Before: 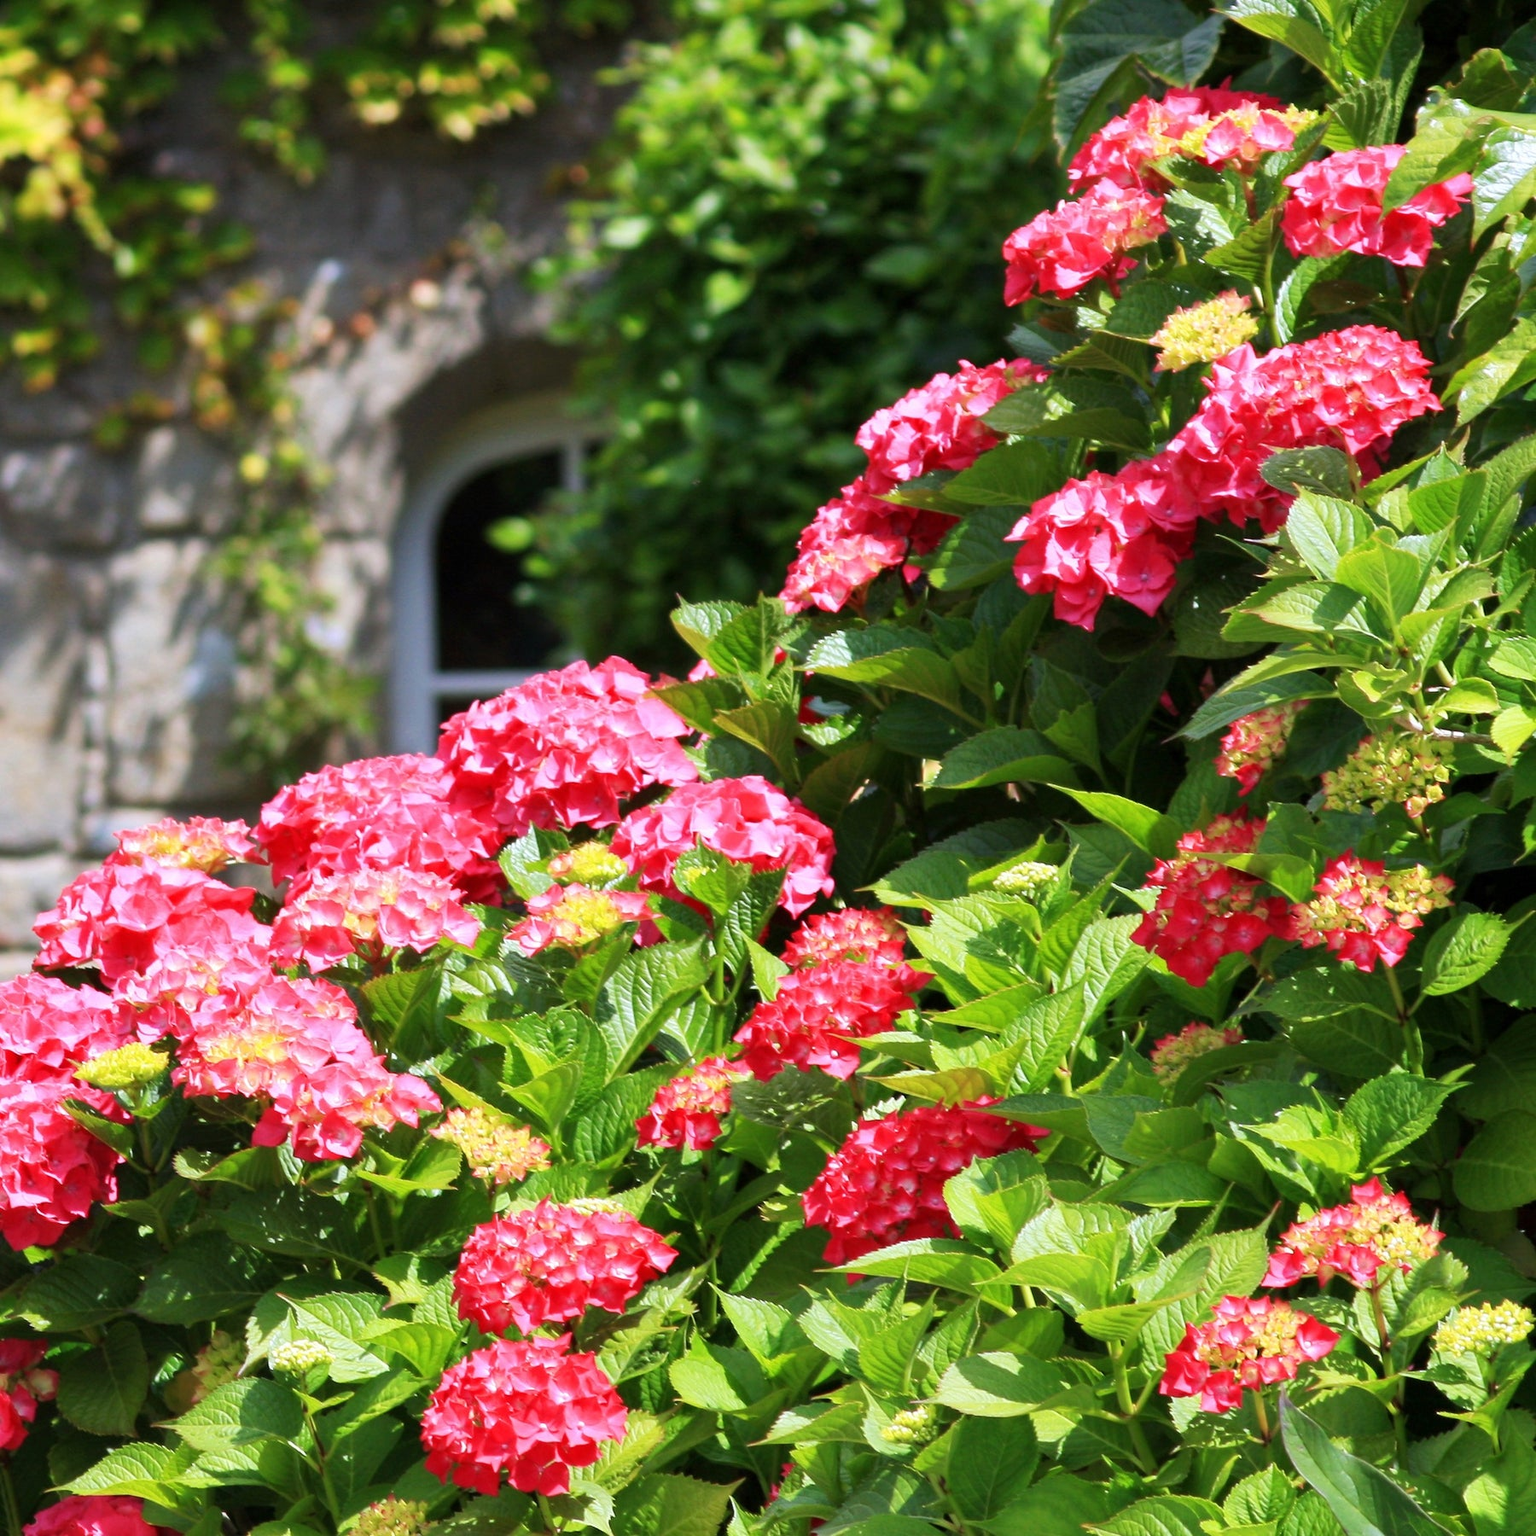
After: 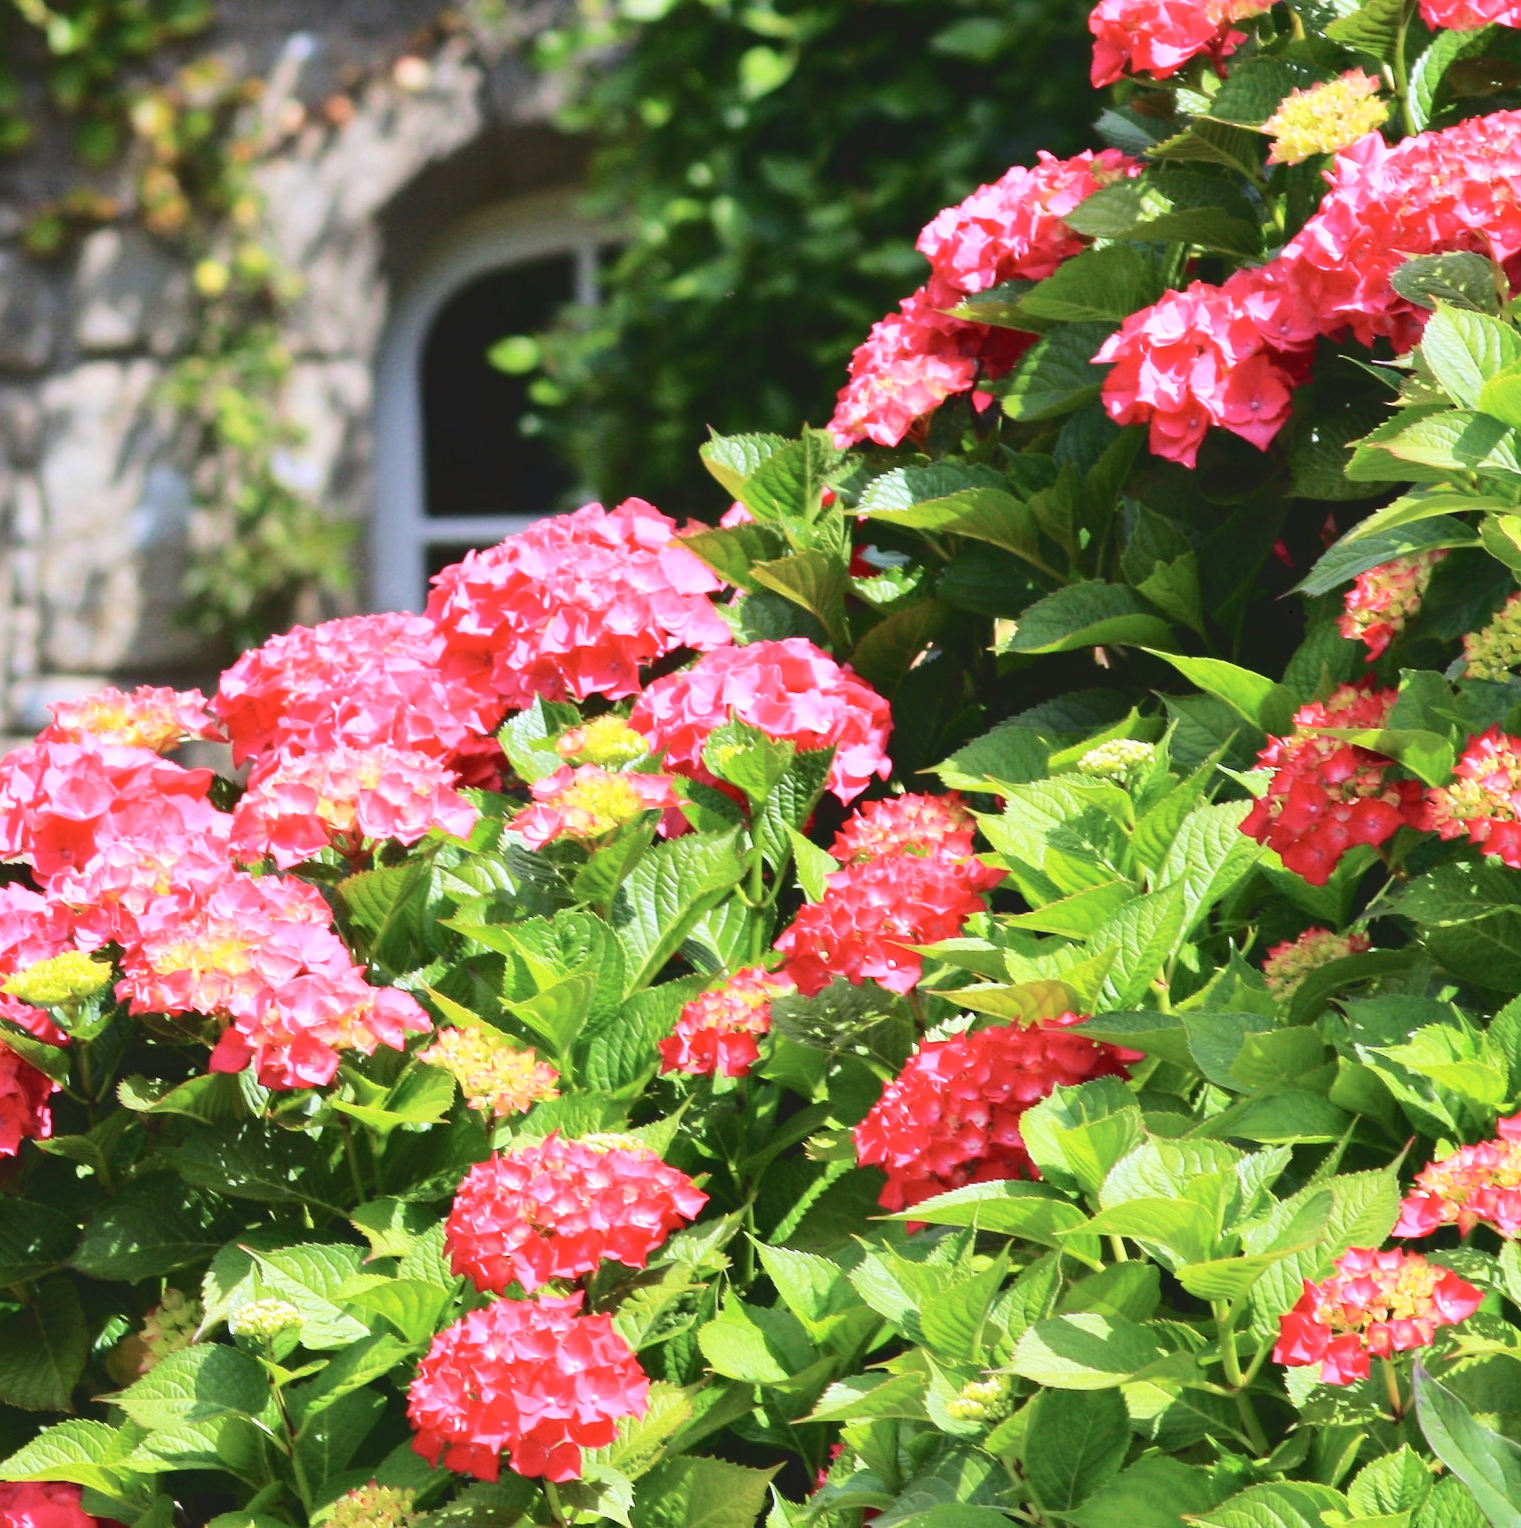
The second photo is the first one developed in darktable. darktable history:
crop and rotate: left 4.784%, top 15.065%, right 10.675%
tone curve: curves: ch0 [(0, 0) (0.003, 0.112) (0.011, 0.115) (0.025, 0.111) (0.044, 0.114) (0.069, 0.126) (0.1, 0.144) (0.136, 0.164) (0.177, 0.196) (0.224, 0.249) (0.277, 0.316) (0.335, 0.401) (0.399, 0.487) (0.468, 0.571) (0.543, 0.647) (0.623, 0.728) (0.709, 0.795) (0.801, 0.866) (0.898, 0.933) (1, 1)], color space Lab, independent channels, preserve colors none
